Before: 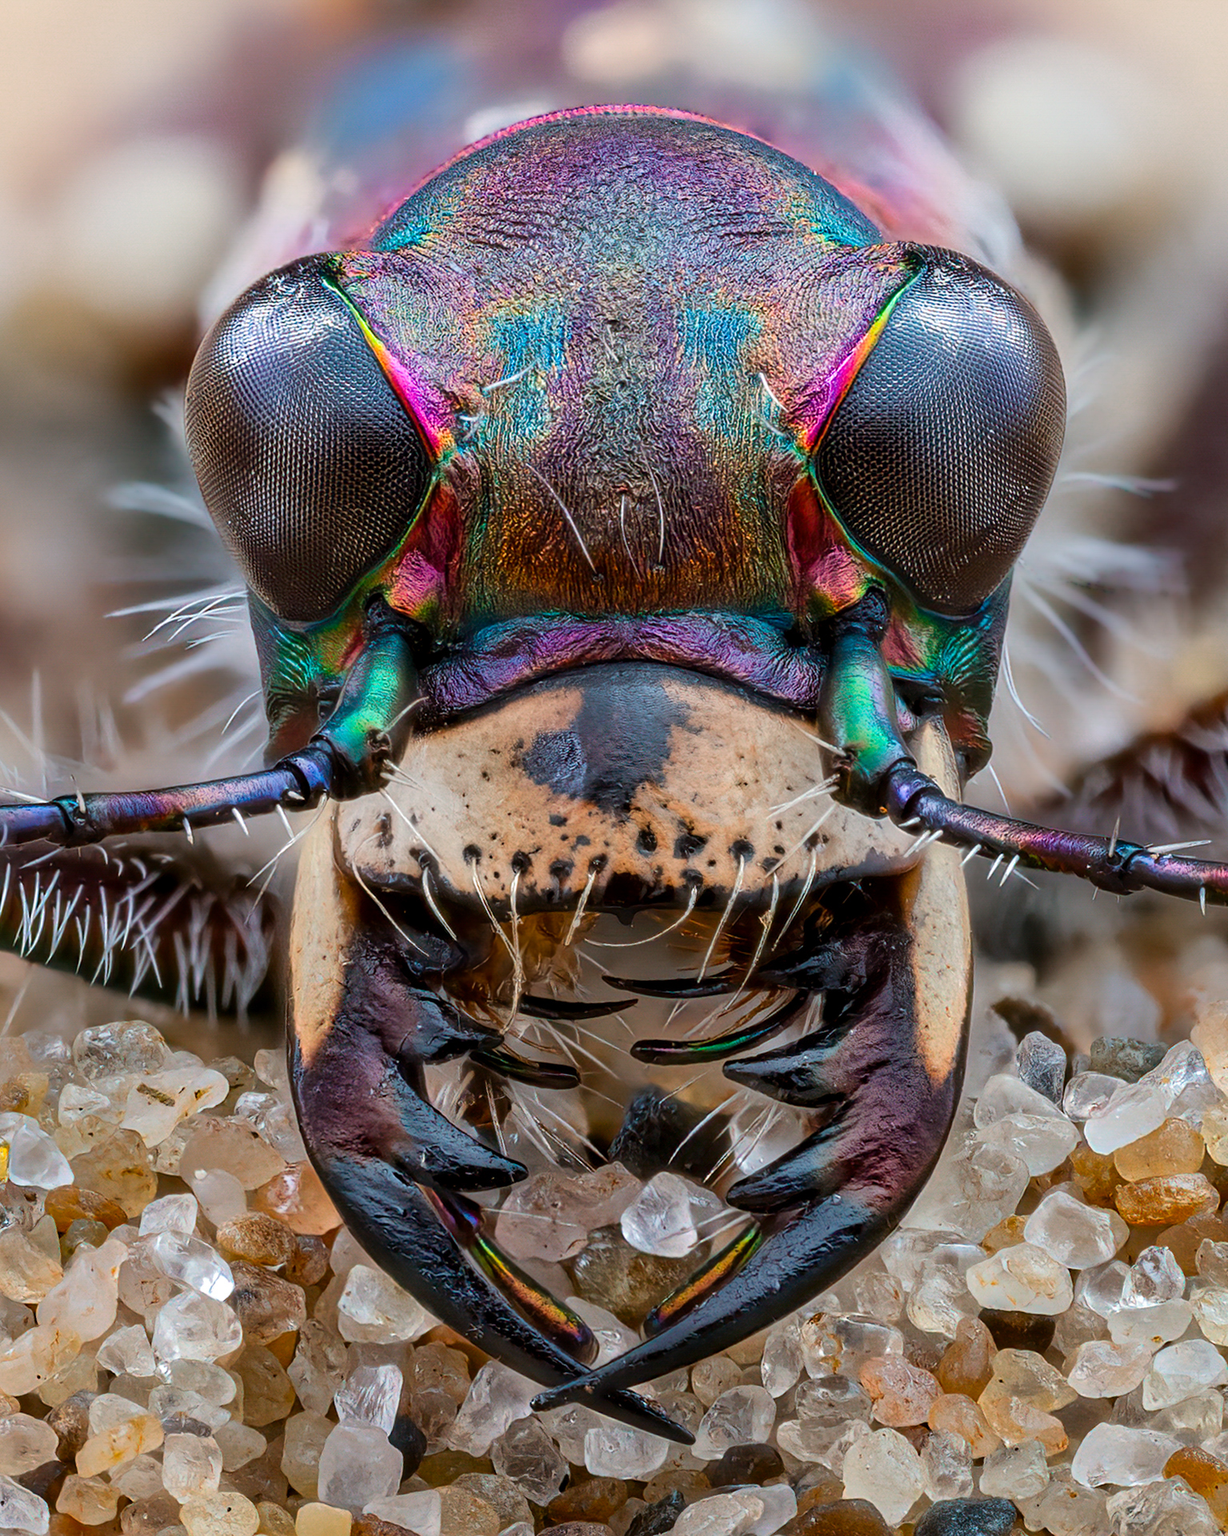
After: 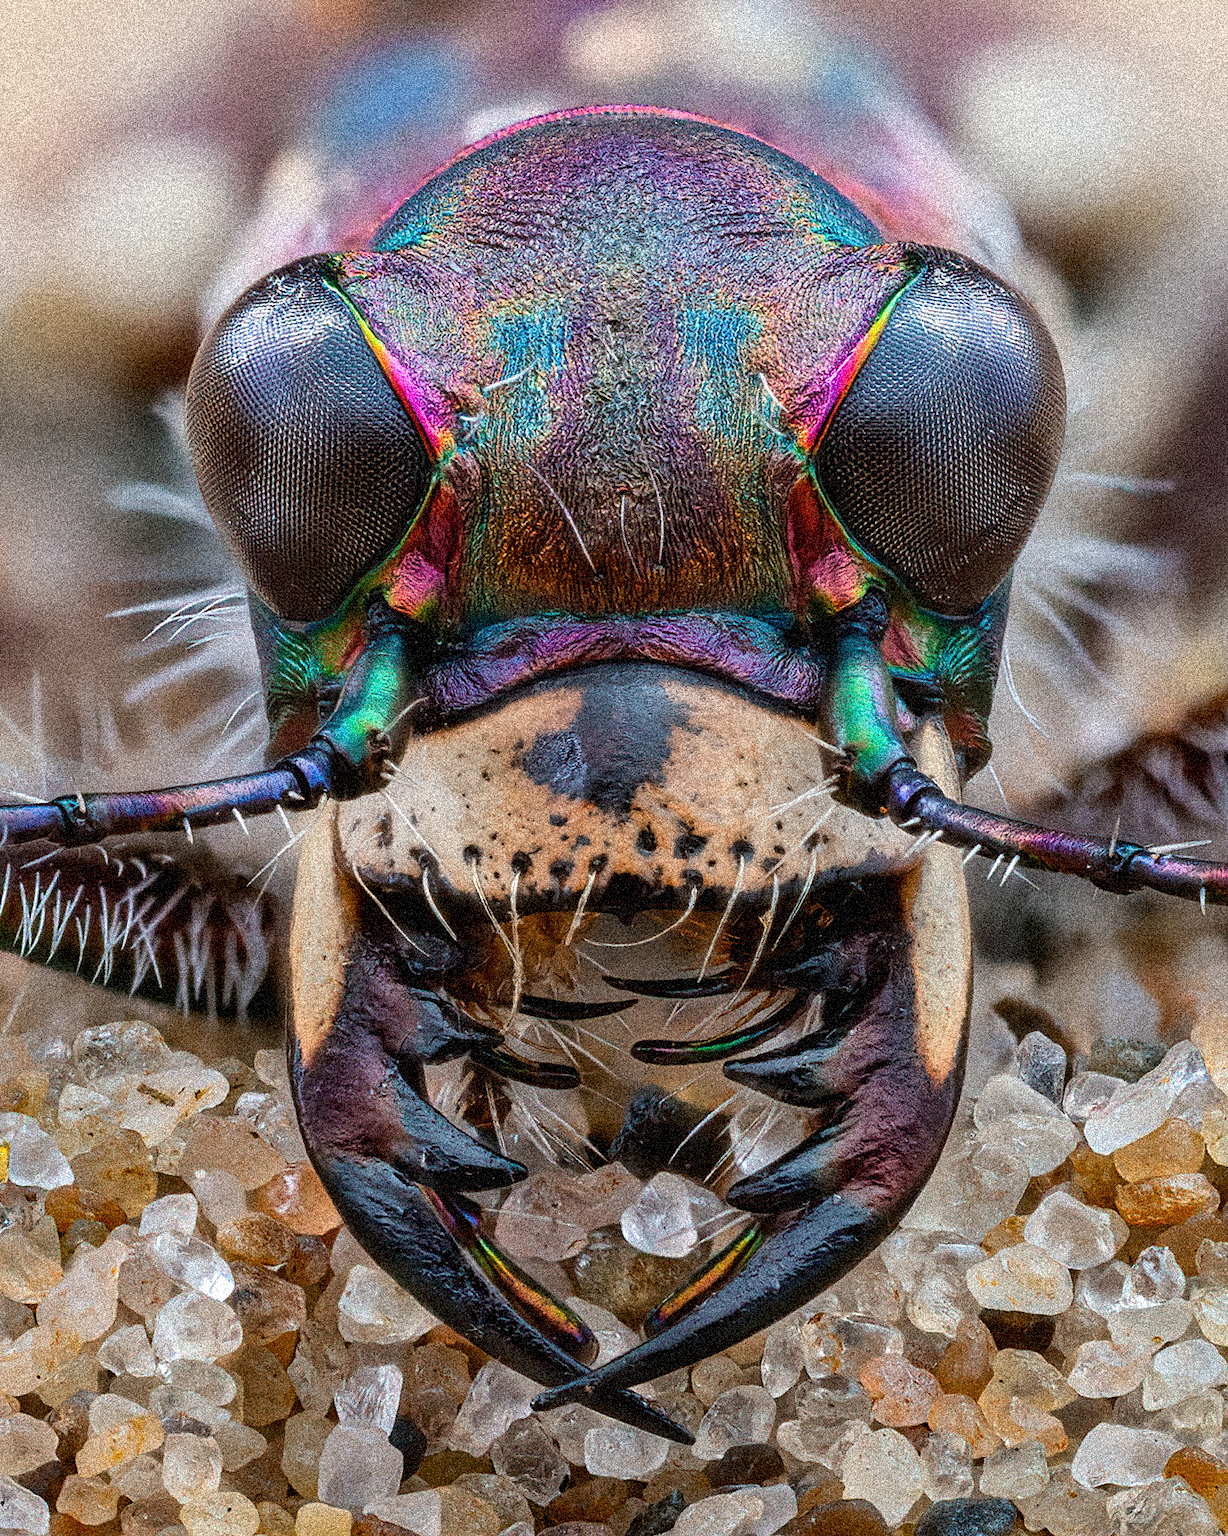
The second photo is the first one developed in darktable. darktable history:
local contrast: mode bilateral grid, contrast 20, coarseness 50, detail 120%, midtone range 0.2
grain: coarseness 3.75 ISO, strength 100%, mid-tones bias 0%
